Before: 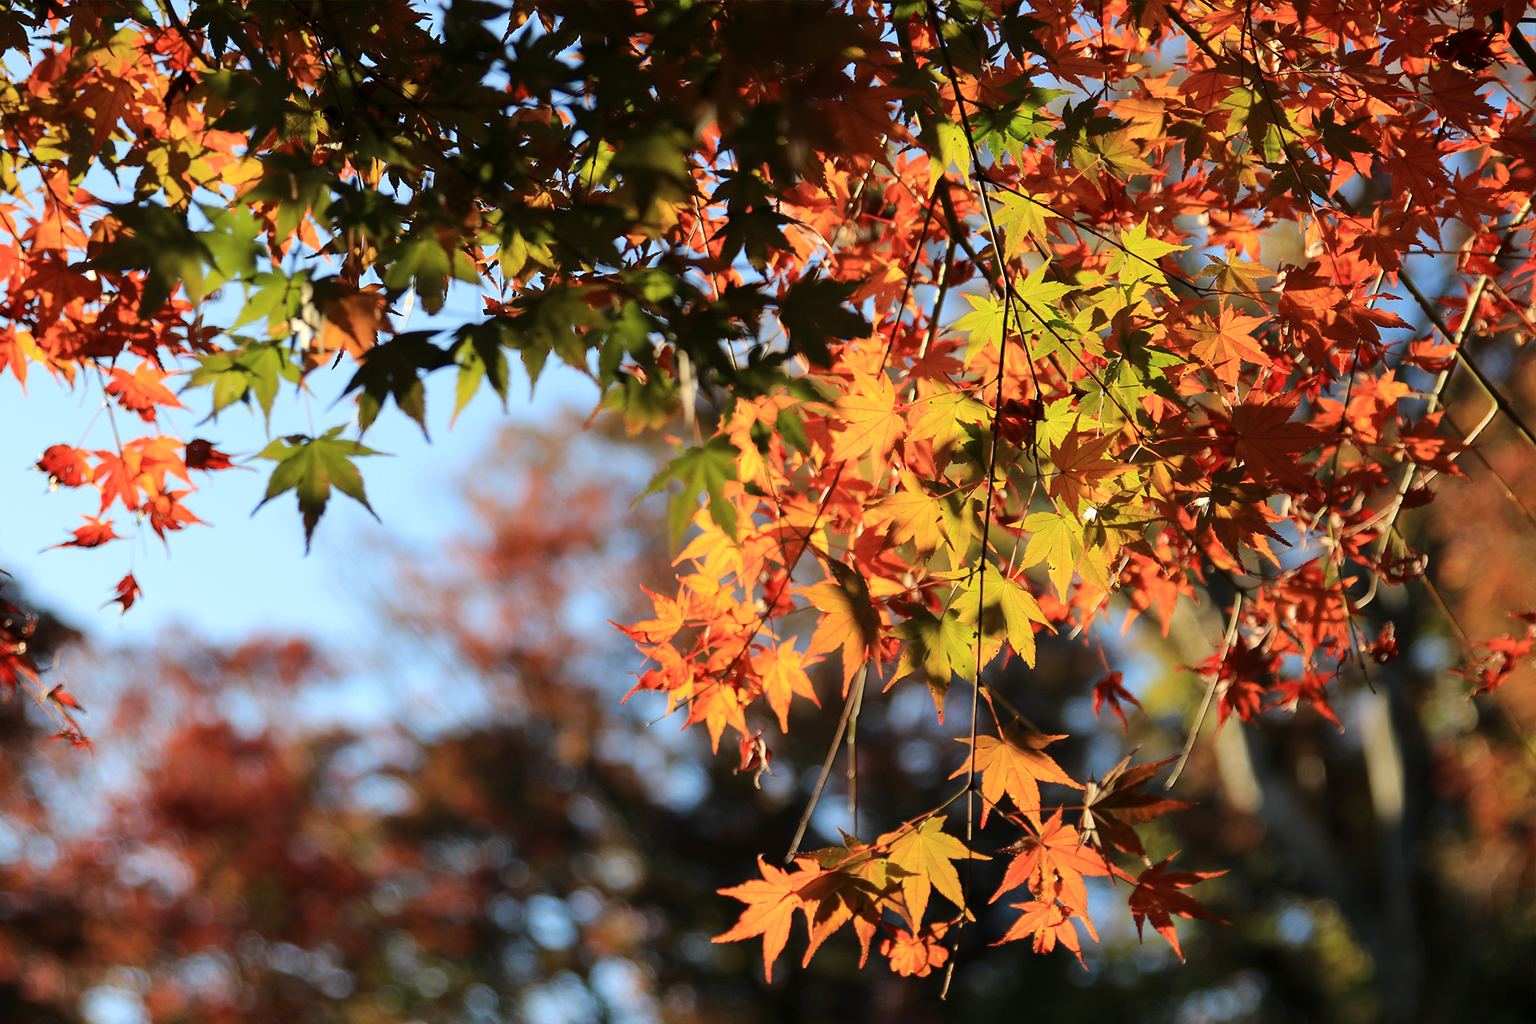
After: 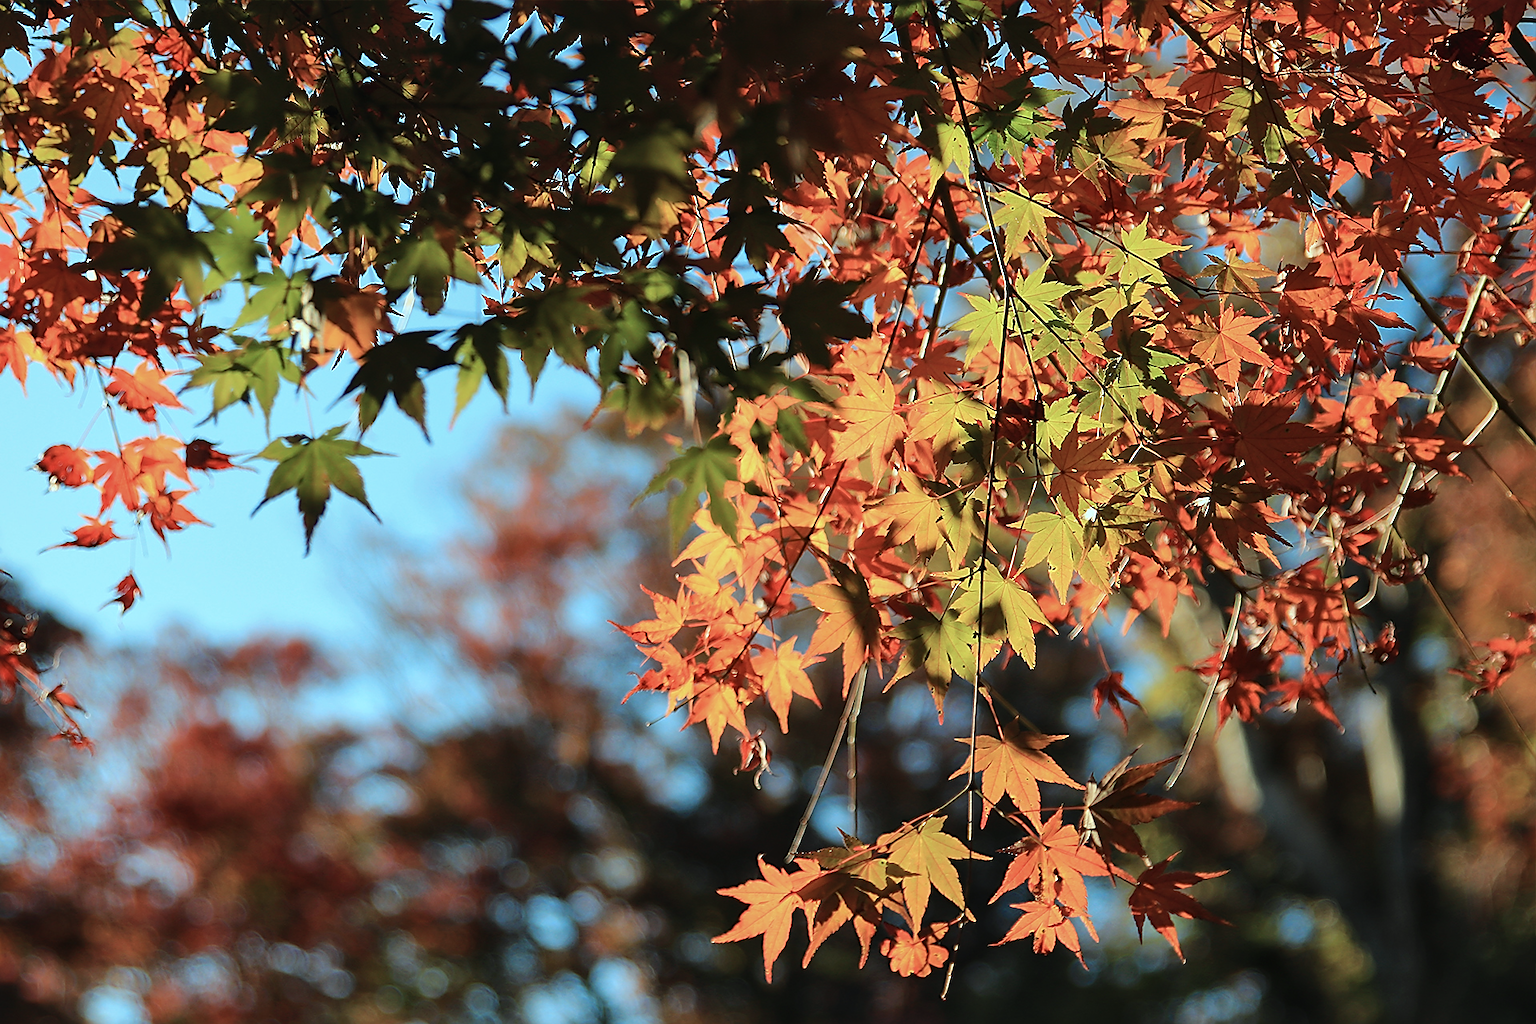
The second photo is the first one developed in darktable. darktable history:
color correction: highlights a* -11.71, highlights b* -15.58
local contrast: mode bilateral grid, contrast 20, coarseness 50, detail 120%, midtone range 0.2
contrast brightness saturation: contrast -0.08, brightness -0.04, saturation -0.11
sharpen: radius 1.4, amount 1.25, threshold 0.7
white balance: red 1.045, blue 0.932
